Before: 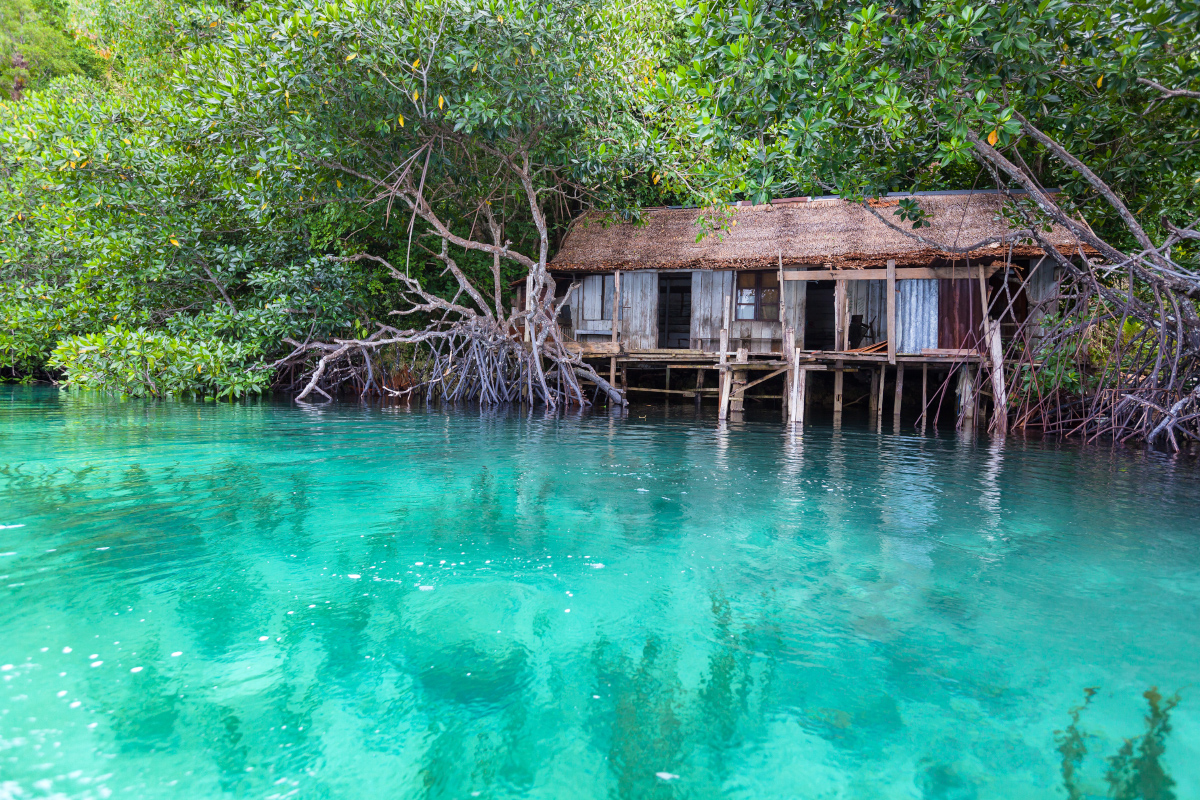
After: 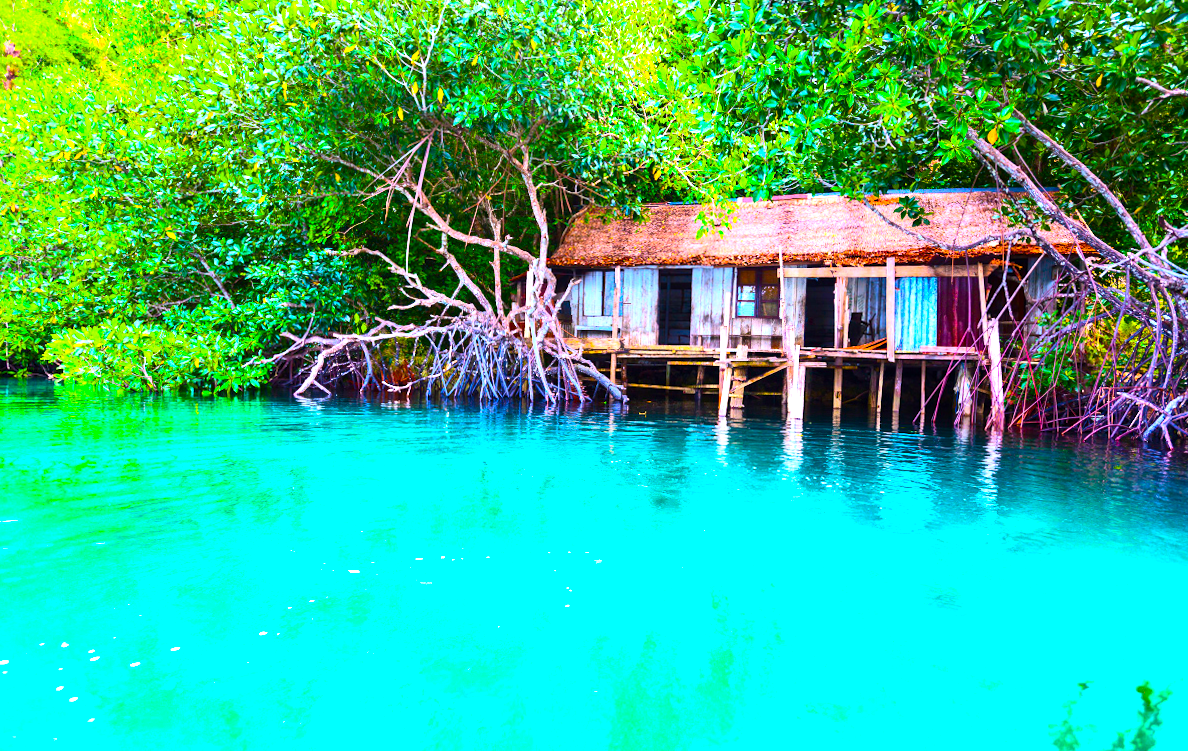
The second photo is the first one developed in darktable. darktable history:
crop and rotate: top 0%, bottom 5.097%
contrast brightness saturation: contrast 0.23, brightness 0.1, saturation 0.29
tone equalizer: -8 EV -0.417 EV, -7 EV -0.389 EV, -6 EV -0.333 EV, -5 EV -0.222 EV, -3 EV 0.222 EV, -2 EV 0.333 EV, -1 EV 0.389 EV, +0 EV 0.417 EV, edges refinement/feathering 500, mask exposure compensation -1.57 EV, preserve details no
rotate and perspective: rotation 0.174°, lens shift (vertical) 0.013, lens shift (horizontal) 0.019, shear 0.001, automatic cropping original format, crop left 0.007, crop right 0.991, crop top 0.016, crop bottom 0.997
color balance rgb: linear chroma grading › global chroma 42%, perceptual saturation grading › global saturation 42%, perceptual brilliance grading › global brilliance 25%, global vibrance 33%
